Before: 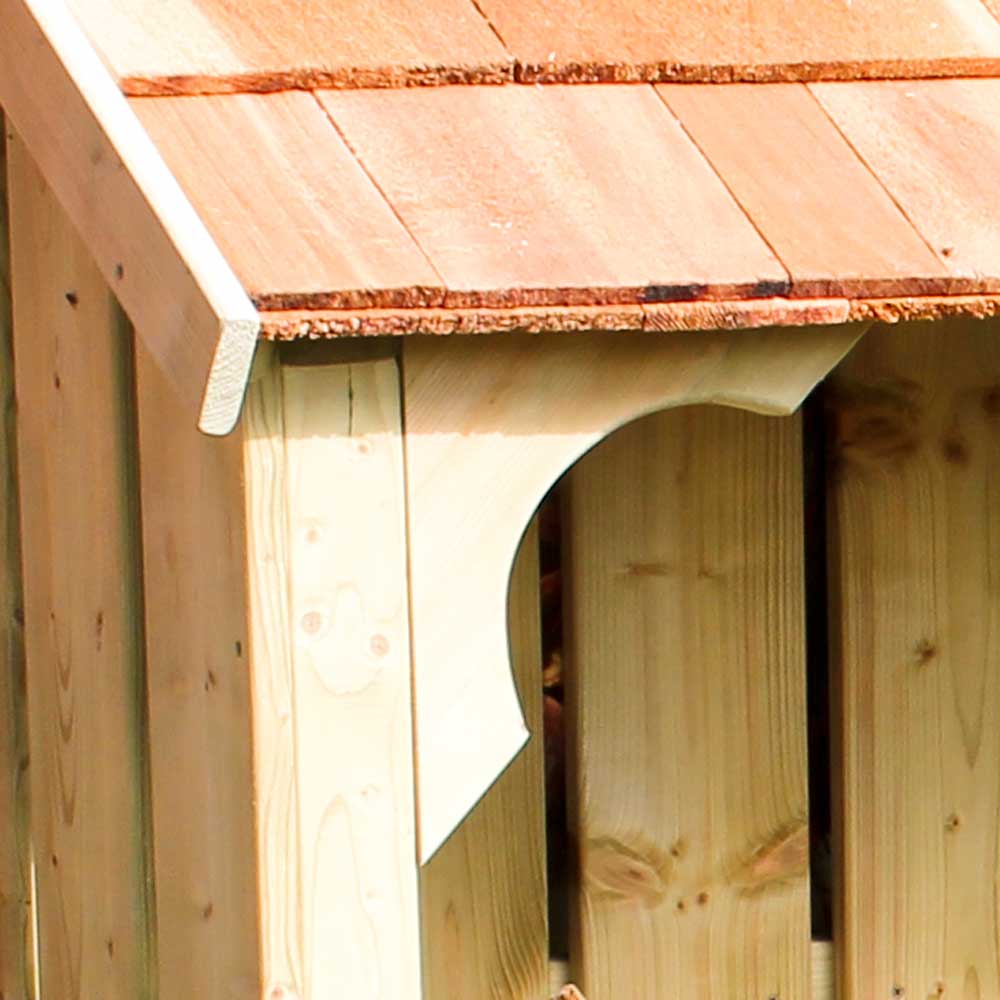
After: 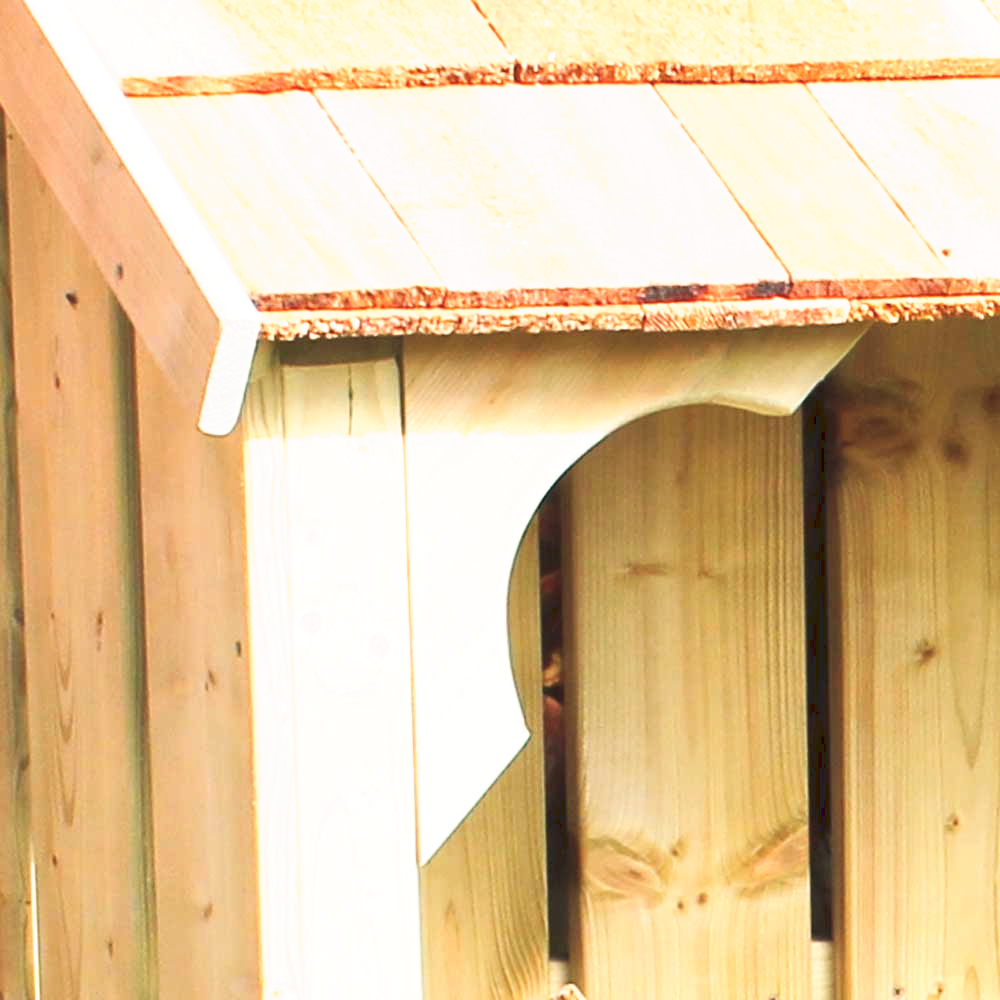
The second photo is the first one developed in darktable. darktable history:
exposure: compensate highlight preservation false
tone curve: curves: ch0 [(0, 0) (0.003, 0.115) (0.011, 0.133) (0.025, 0.157) (0.044, 0.182) (0.069, 0.209) (0.1, 0.239) (0.136, 0.279) (0.177, 0.326) (0.224, 0.379) (0.277, 0.436) (0.335, 0.507) (0.399, 0.587) (0.468, 0.671) (0.543, 0.75) (0.623, 0.837) (0.709, 0.916) (0.801, 0.978) (0.898, 0.985) (1, 1)], preserve colors none
